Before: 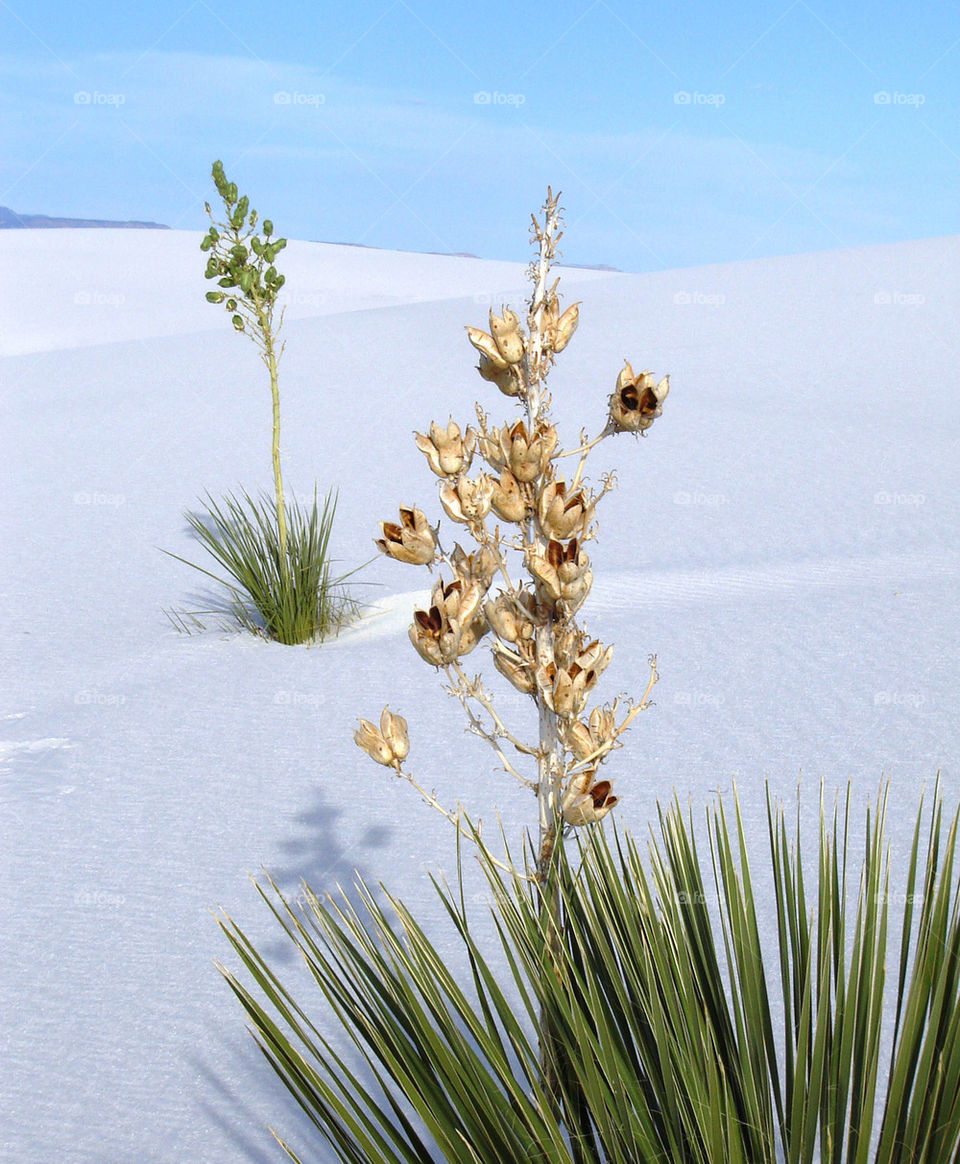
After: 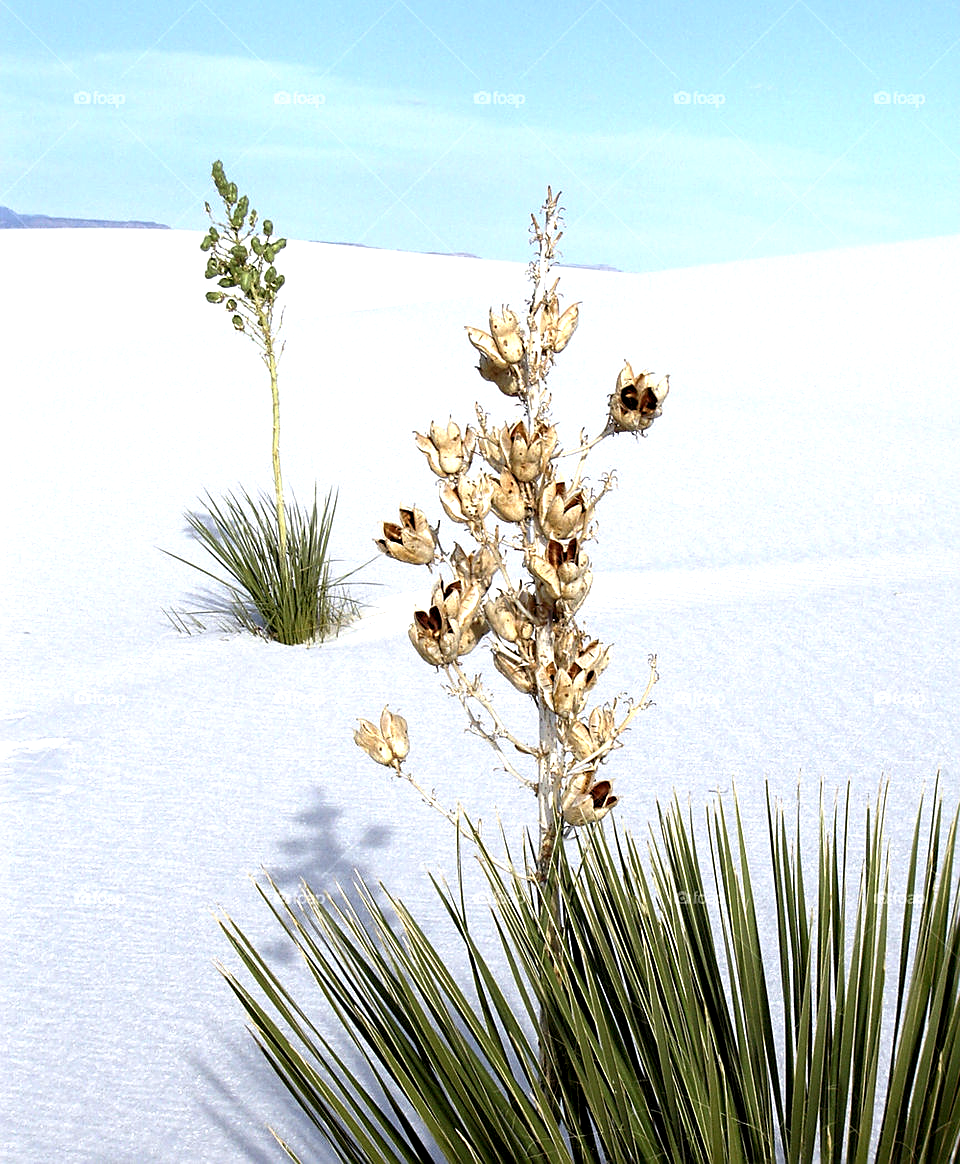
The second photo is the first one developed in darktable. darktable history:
color balance rgb: power › chroma 0.662%, power › hue 60°, global offset › luminance -1.007%, linear chroma grading › shadows -2.427%, linear chroma grading › highlights -14.281%, linear chroma grading › global chroma -9.766%, linear chroma grading › mid-tones -10.233%, perceptual saturation grading › global saturation 0.311%, perceptual brilliance grading › highlights 15.665%, perceptual brilliance grading › shadows -14.189%, global vibrance 20%
sharpen: on, module defaults
